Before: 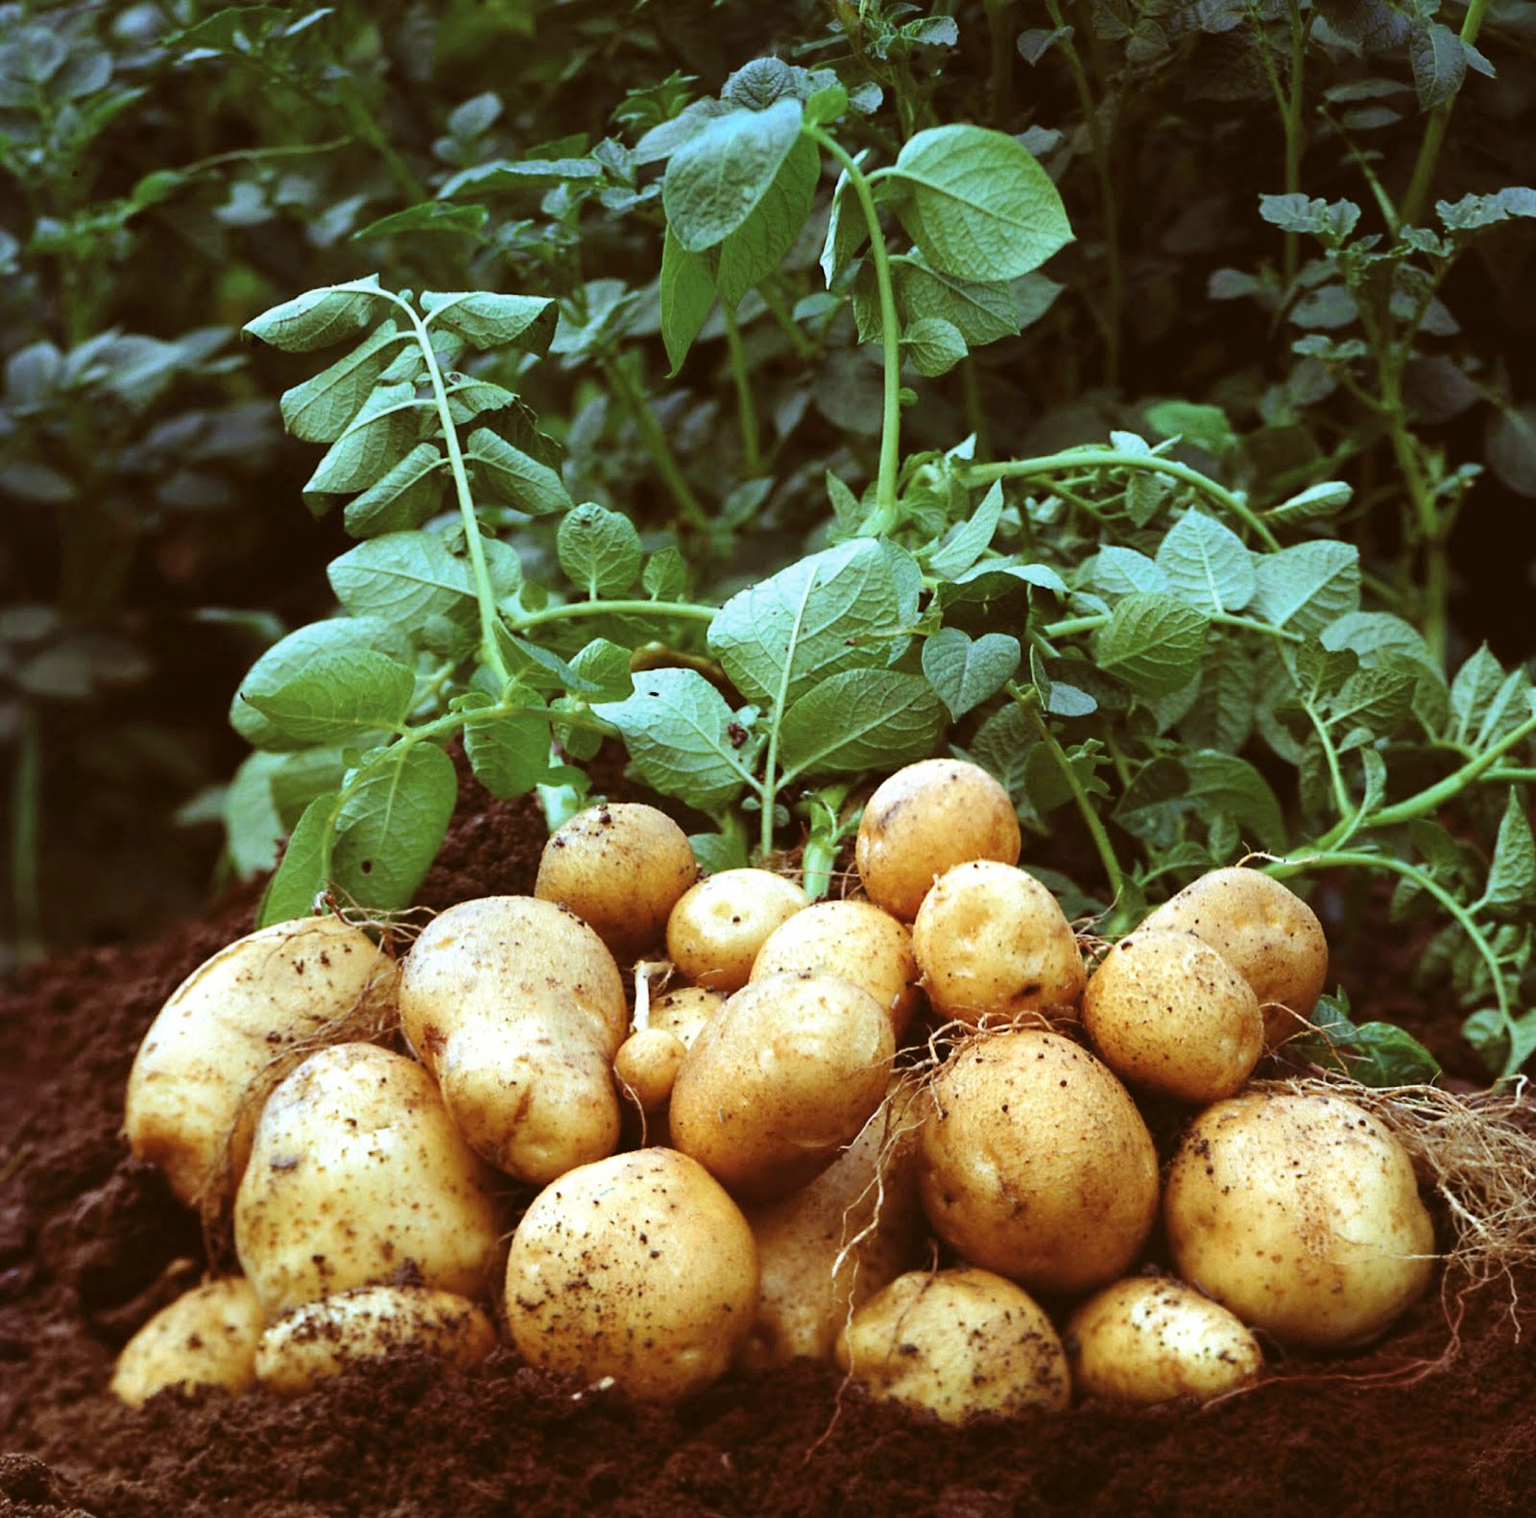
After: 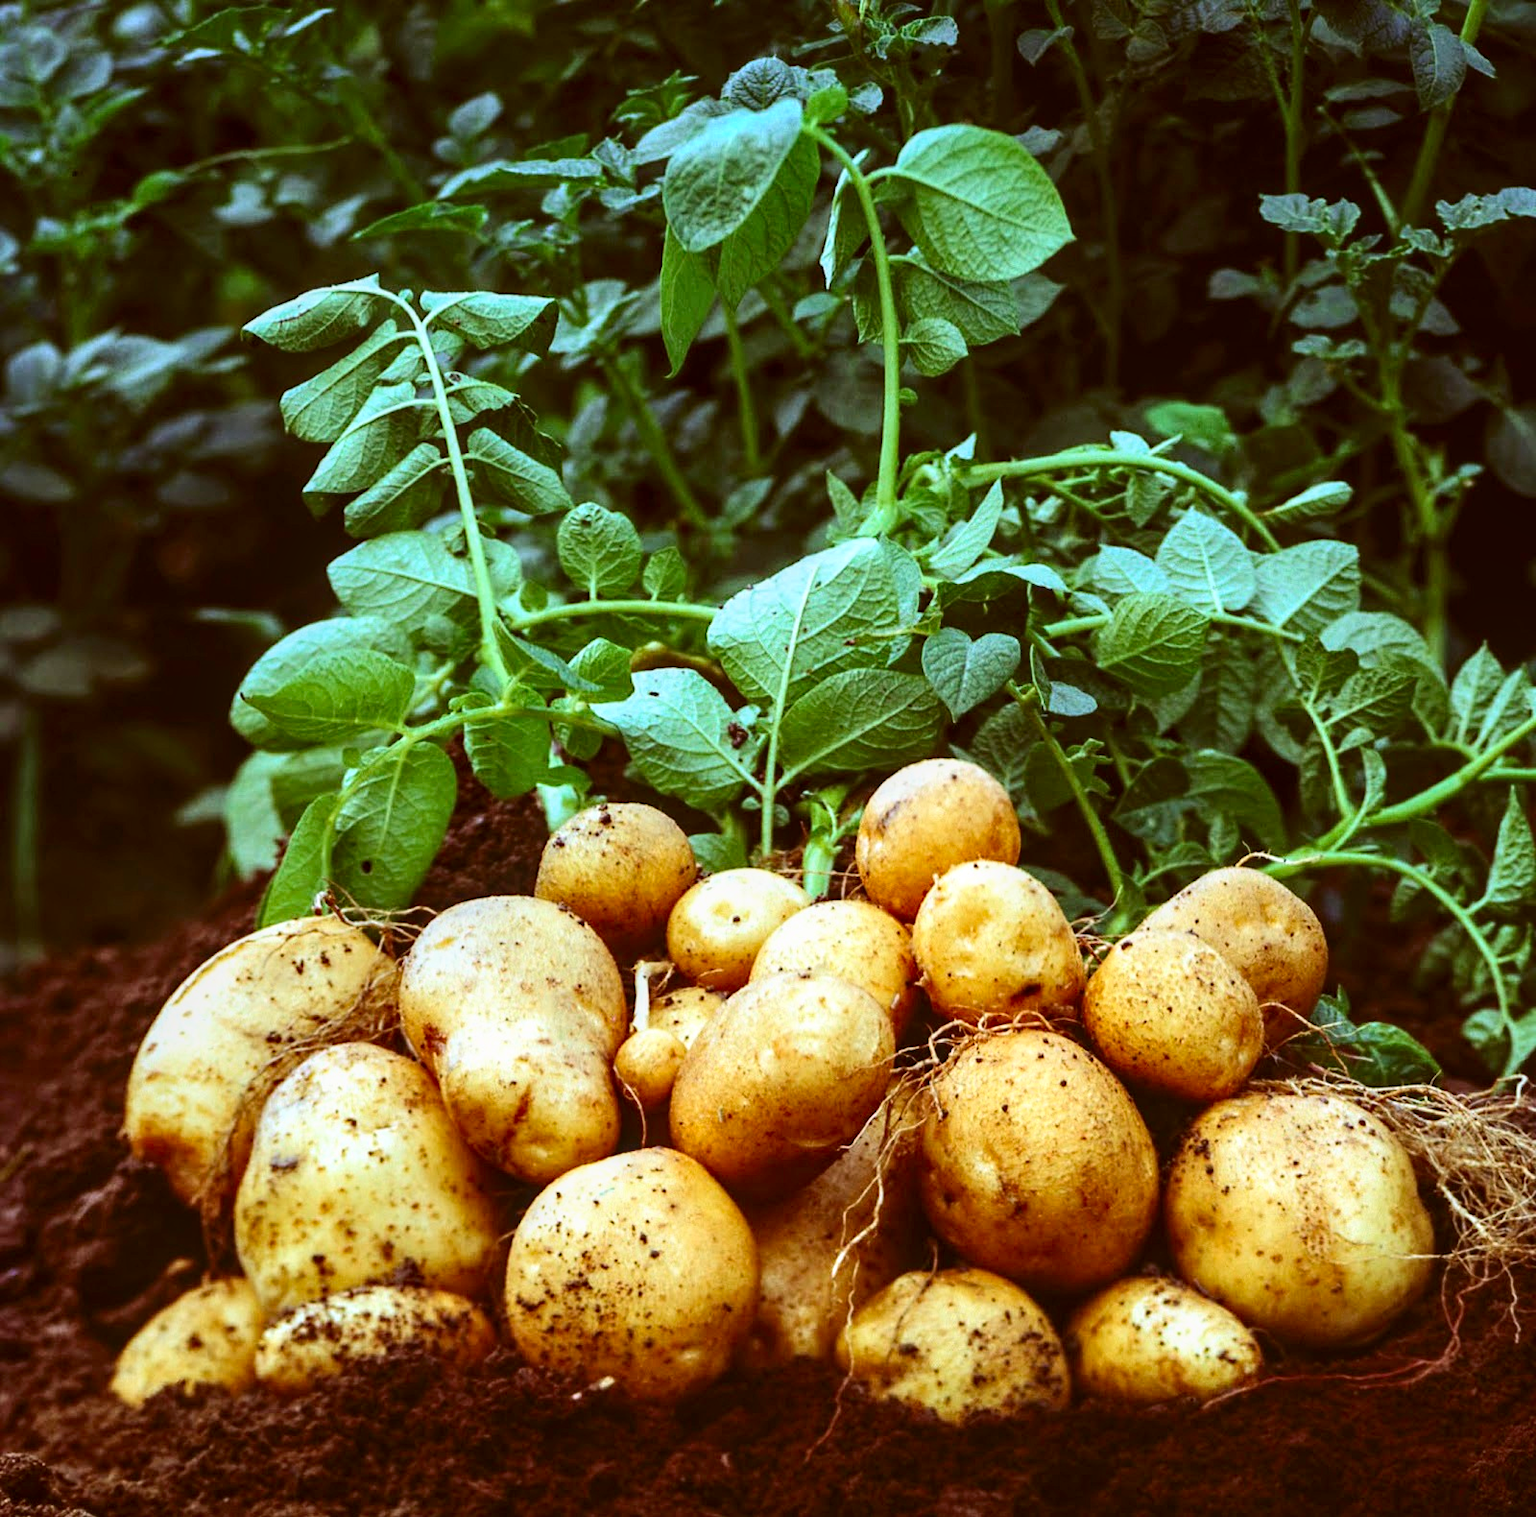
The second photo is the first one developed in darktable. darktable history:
contrast brightness saturation: contrast 0.18, saturation 0.3
local contrast: on, module defaults
